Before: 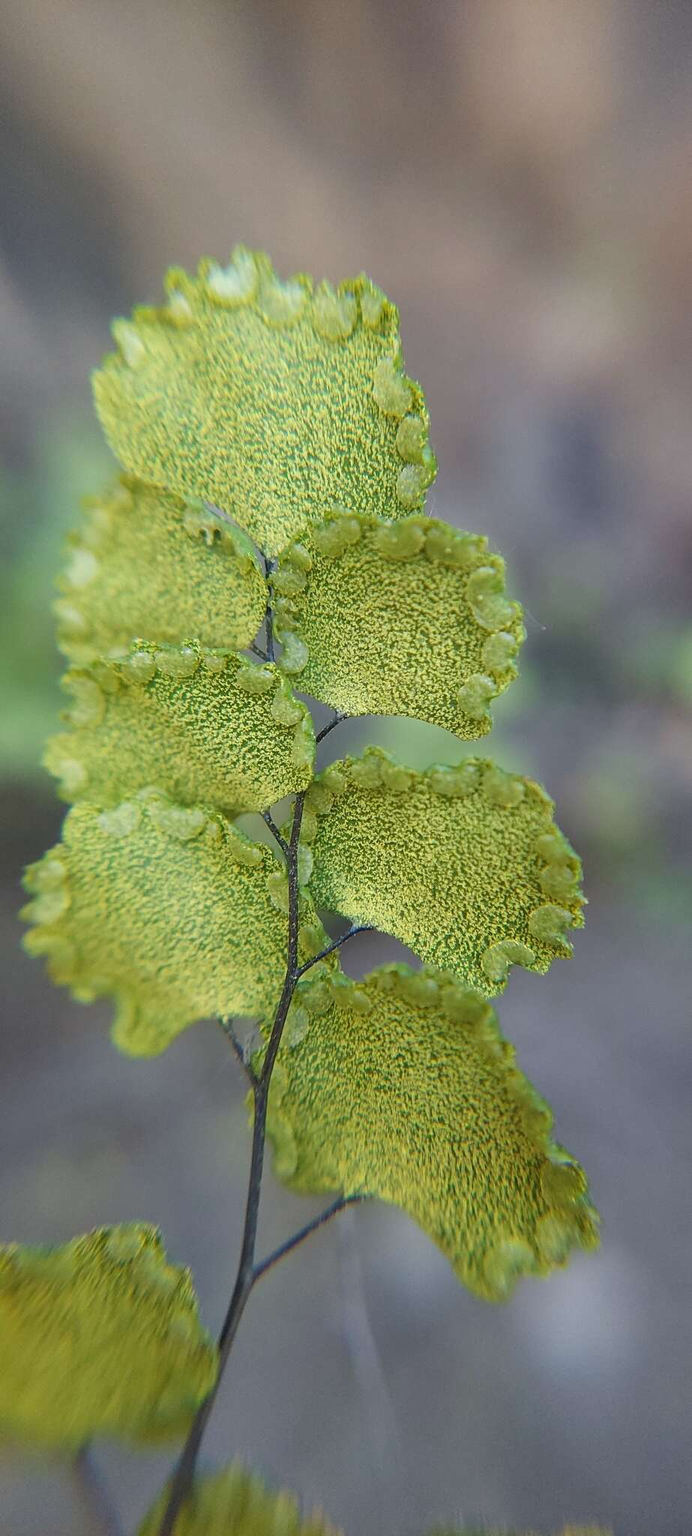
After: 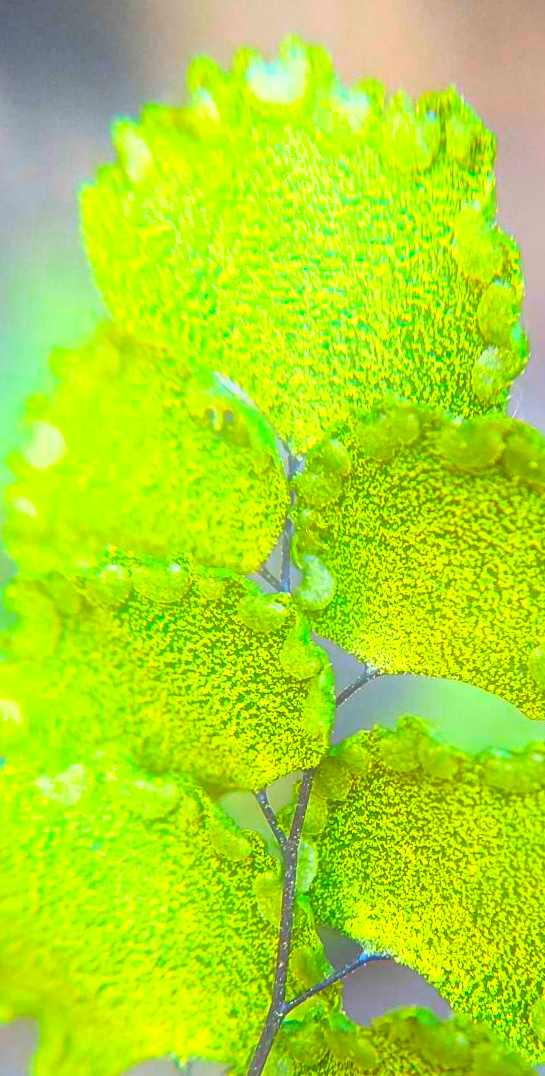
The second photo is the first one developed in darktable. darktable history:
tone equalizer: -8 EV -1.08 EV, -7 EV -1.01 EV, -6 EV -0.867 EV, -5 EV -0.578 EV, -3 EV 0.578 EV, -2 EV 0.867 EV, -1 EV 1.01 EV, +0 EV 1.08 EV, edges refinement/feathering 500, mask exposure compensation -1.57 EV, preserve details no
color correction: saturation 2.15
exposure: compensate highlight preservation false
shadows and highlights: soften with gaussian
bloom: on, module defaults
crop and rotate: angle -4.99°, left 2.122%, top 6.945%, right 27.566%, bottom 30.519%
